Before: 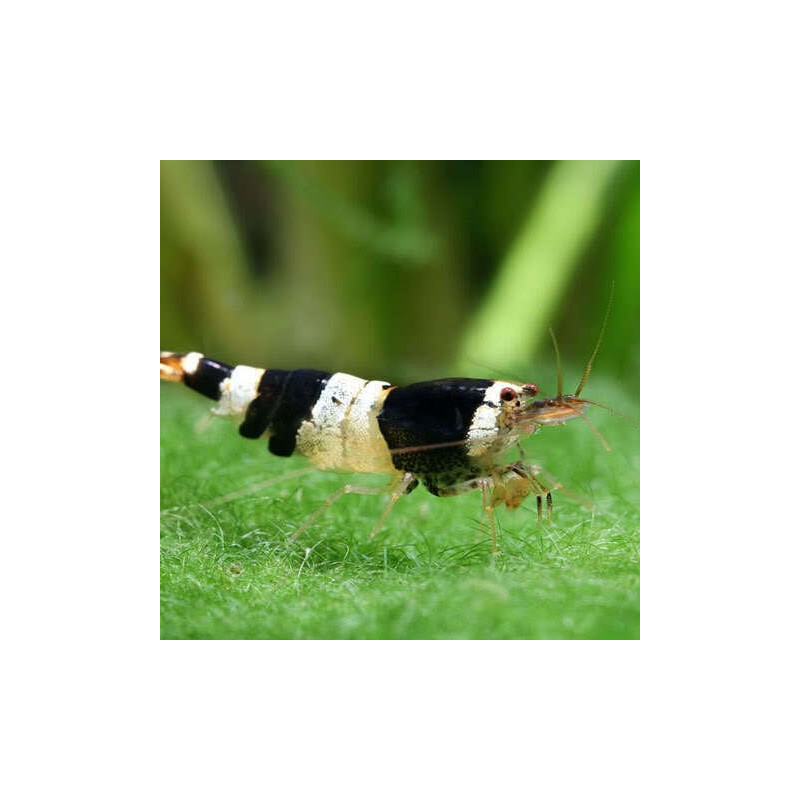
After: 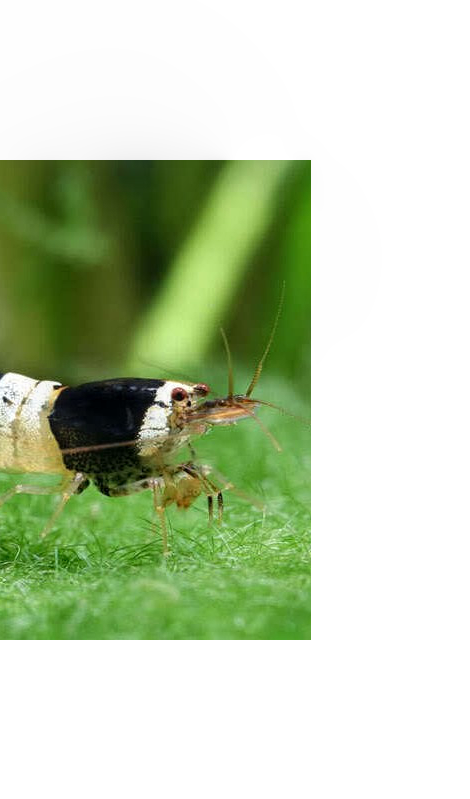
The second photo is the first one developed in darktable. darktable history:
crop: left 41.216%
local contrast: on, module defaults
